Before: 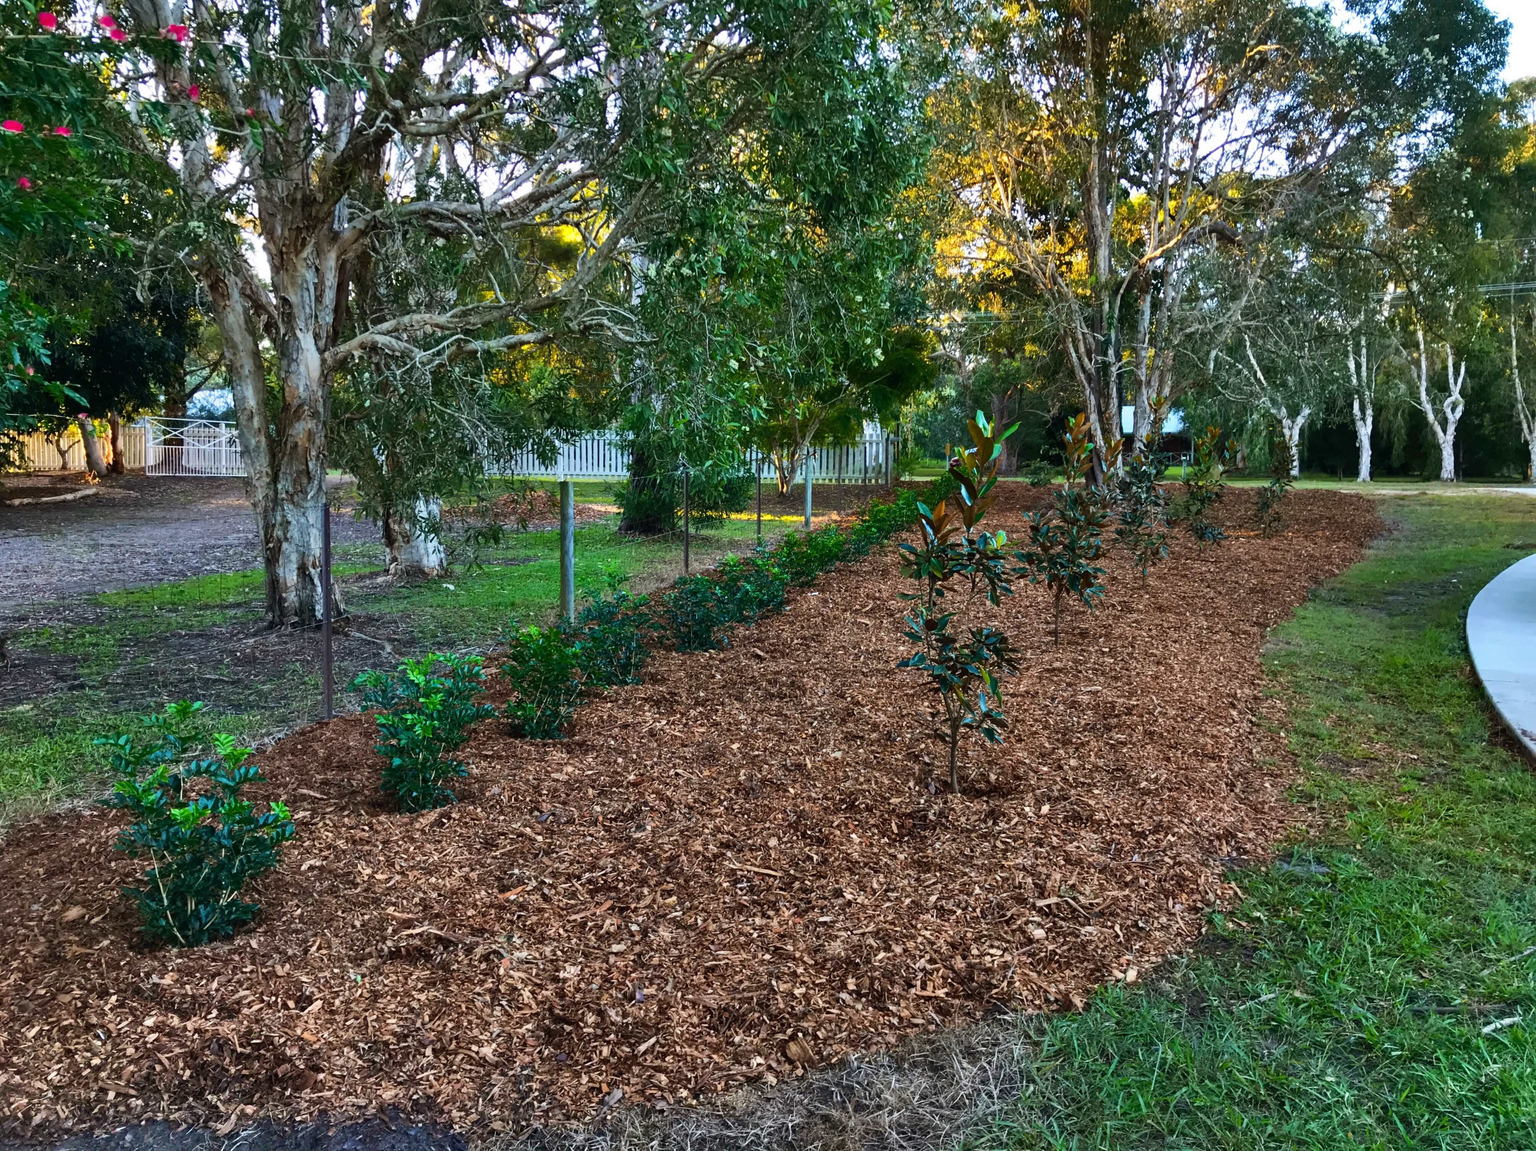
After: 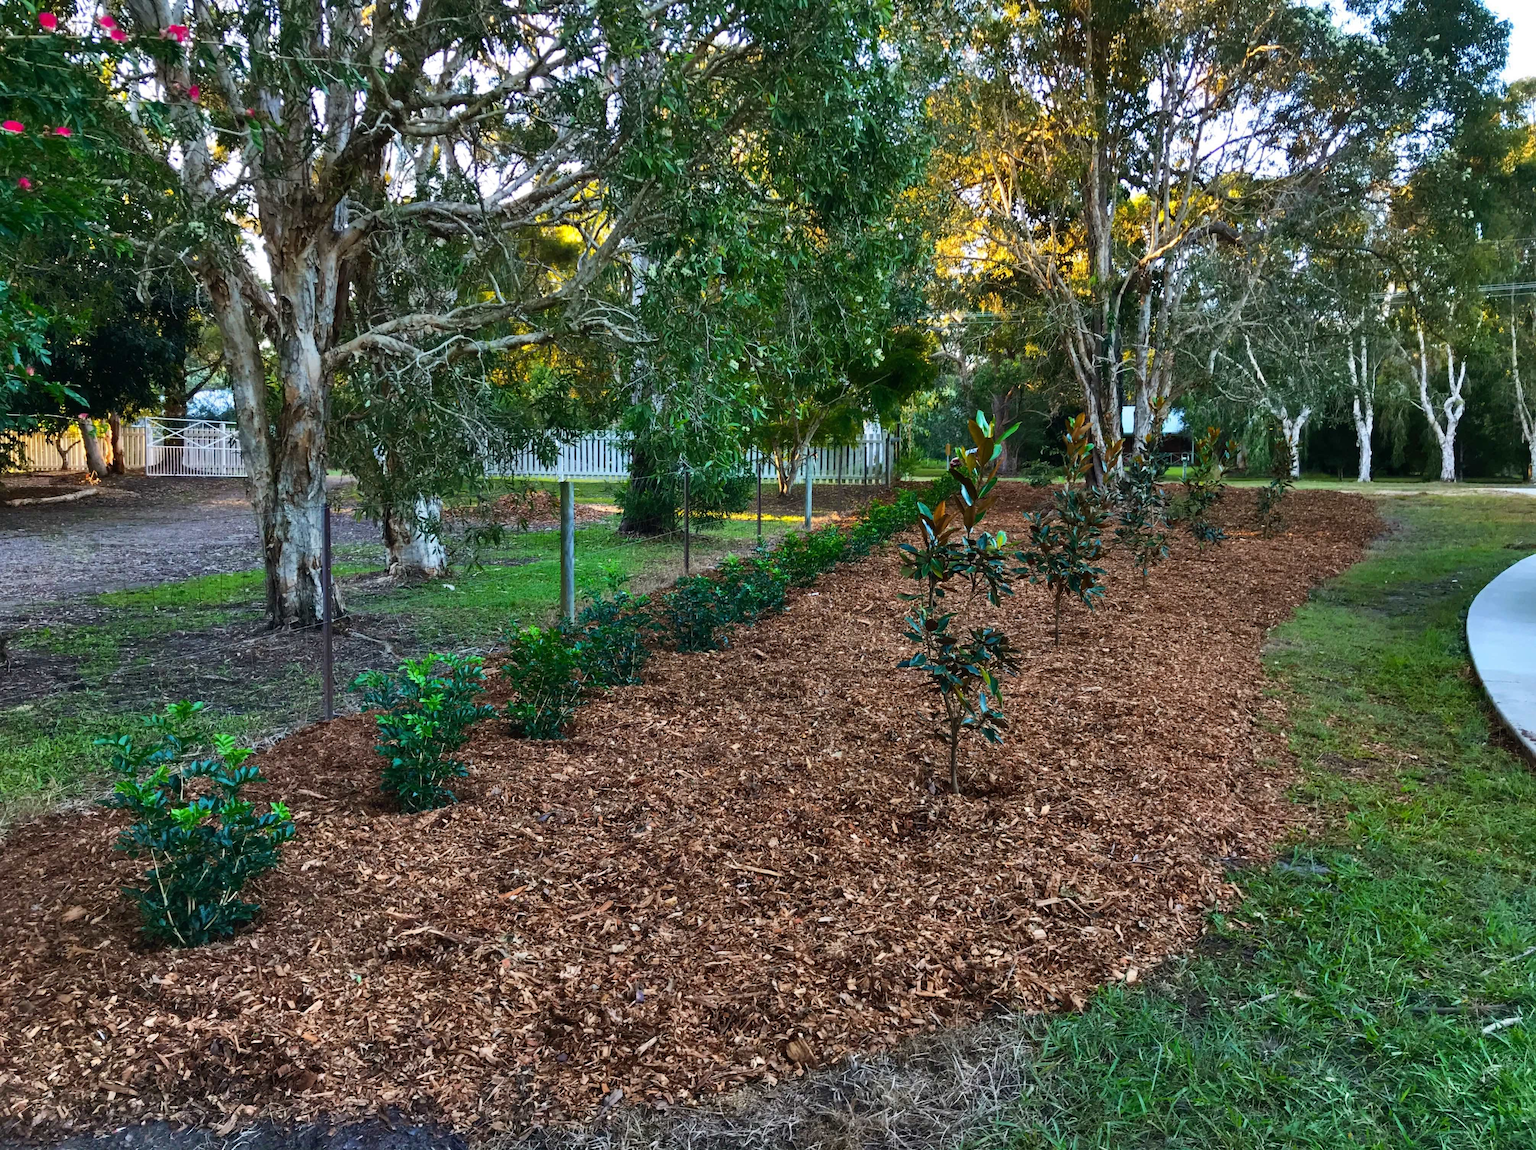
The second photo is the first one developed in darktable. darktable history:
tone equalizer: -8 EV 0.049 EV
